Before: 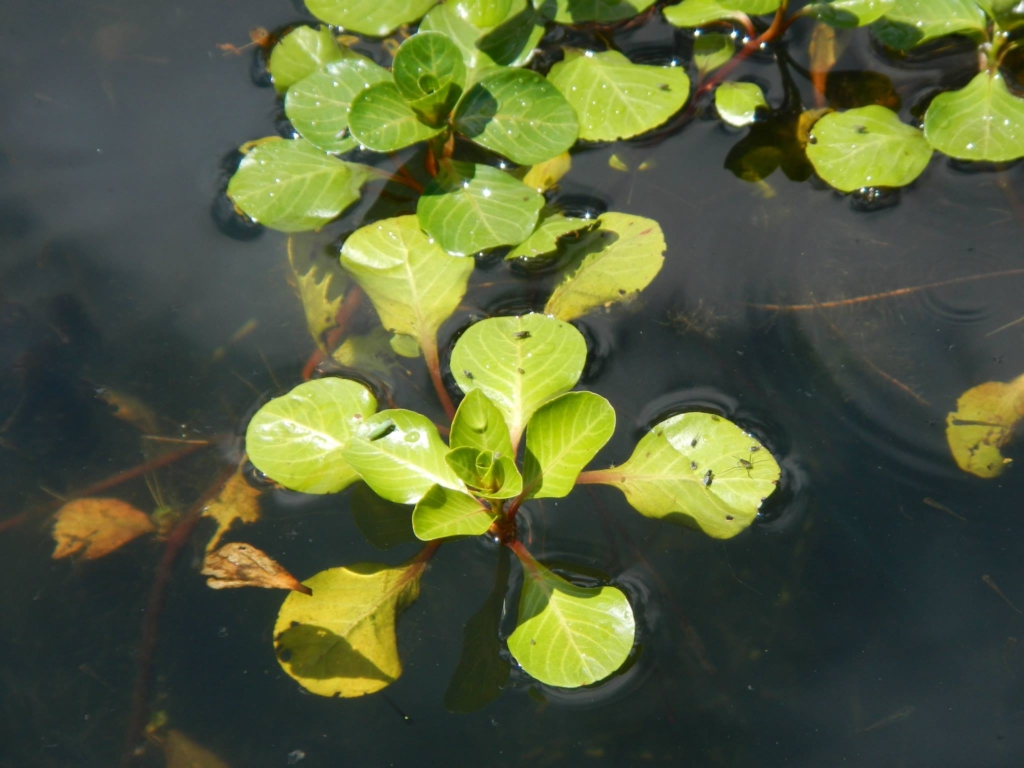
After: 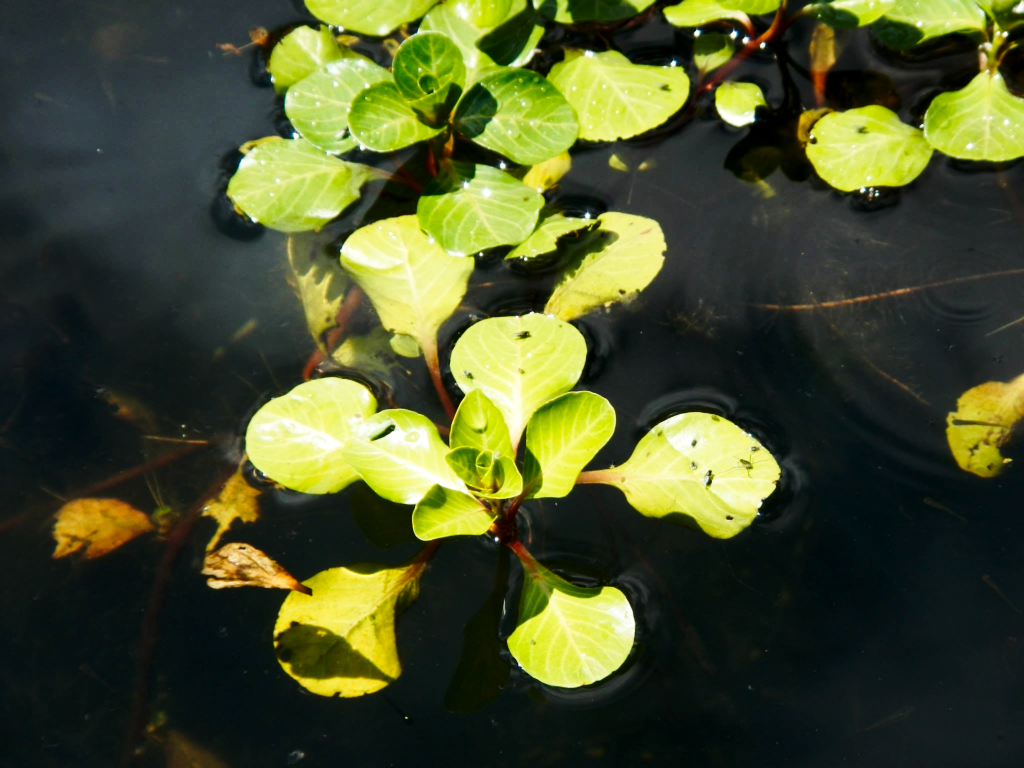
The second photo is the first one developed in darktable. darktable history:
exposure: black level correction 0.009, exposure -0.637 EV, compensate highlight preservation false
tone equalizer: -8 EV -0.75 EV, -7 EV -0.7 EV, -6 EV -0.6 EV, -5 EV -0.4 EV, -3 EV 0.4 EV, -2 EV 0.6 EV, -1 EV 0.7 EV, +0 EV 0.75 EV, edges refinement/feathering 500, mask exposure compensation -1.57 EV, preserve details no
base curve: curves: ch0 [(0, 0) (0.028, 0.03) (0.121, 0.232) (0.46, 0.748) (0.859, 0.968) (1, 1)], preserve colors none
